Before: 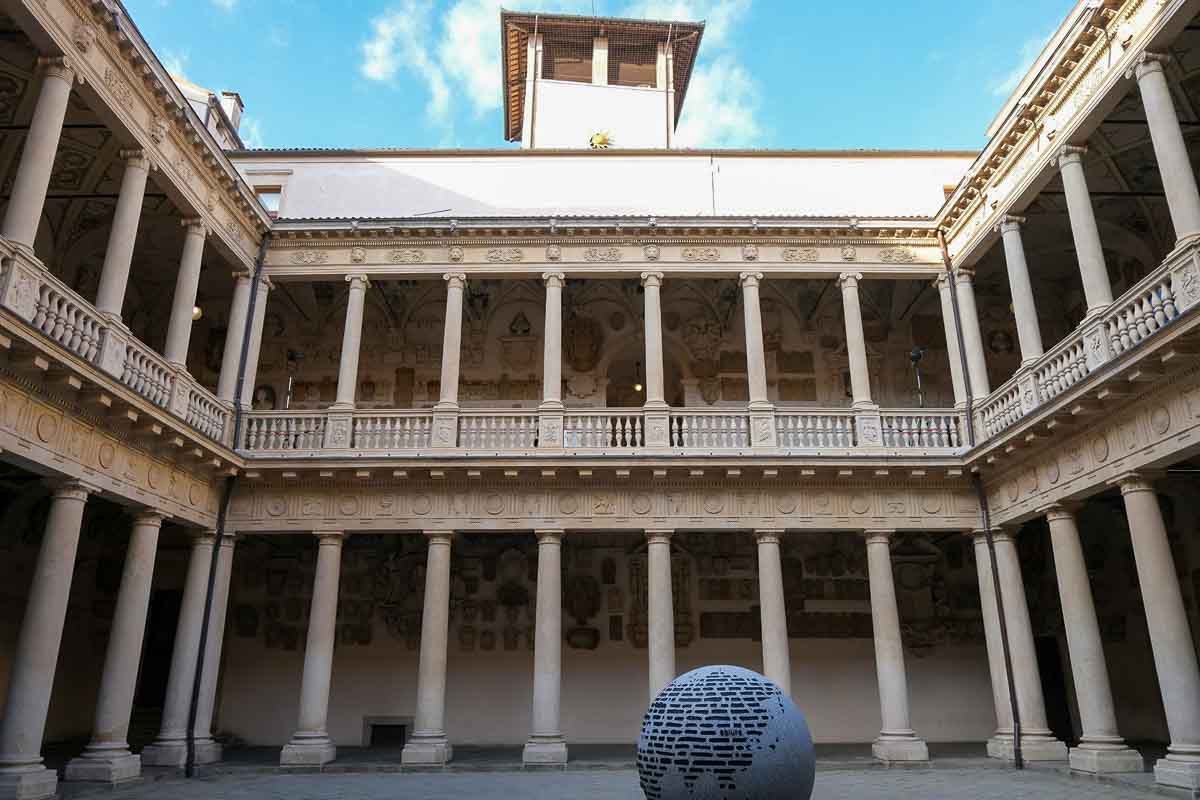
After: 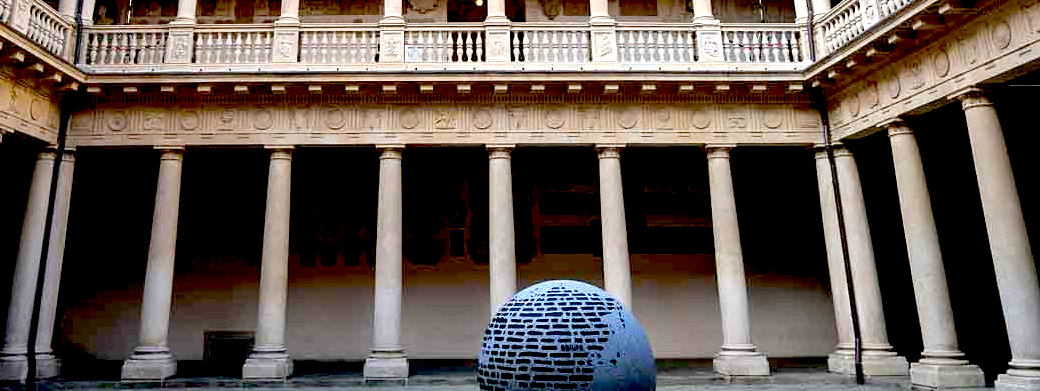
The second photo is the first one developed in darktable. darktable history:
exposure: black level correction 0.035, exposure 0.9 EV, compensate highlight preservation false
crop and rotate: left 13.306%, top 48.129%, bottom 2.928%
